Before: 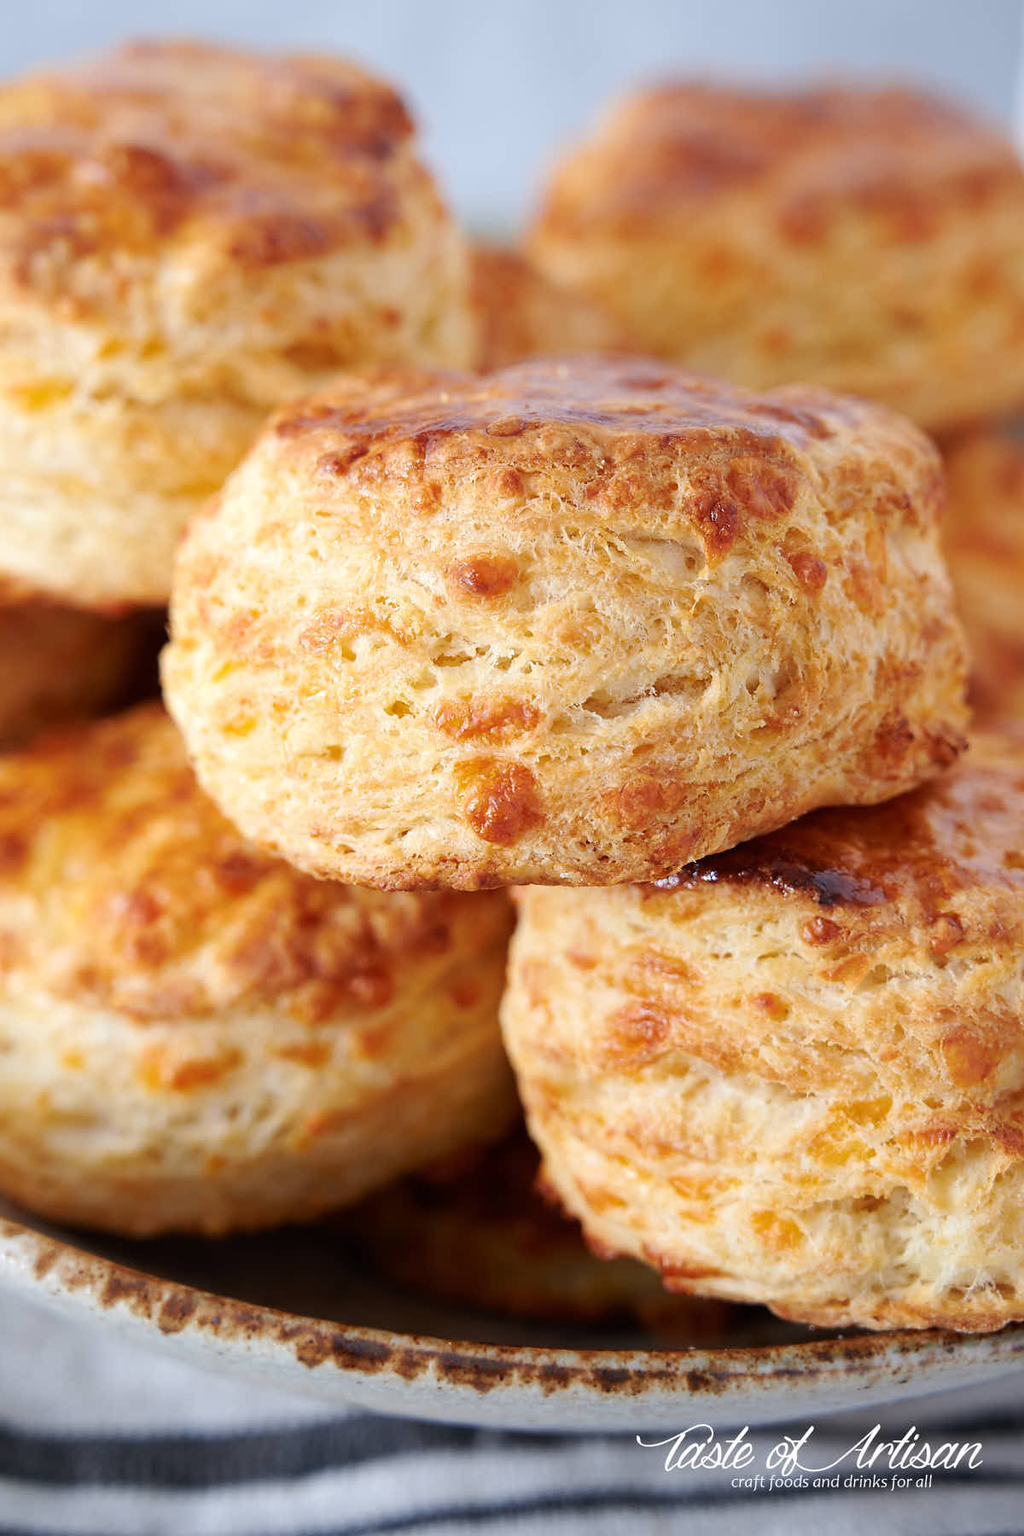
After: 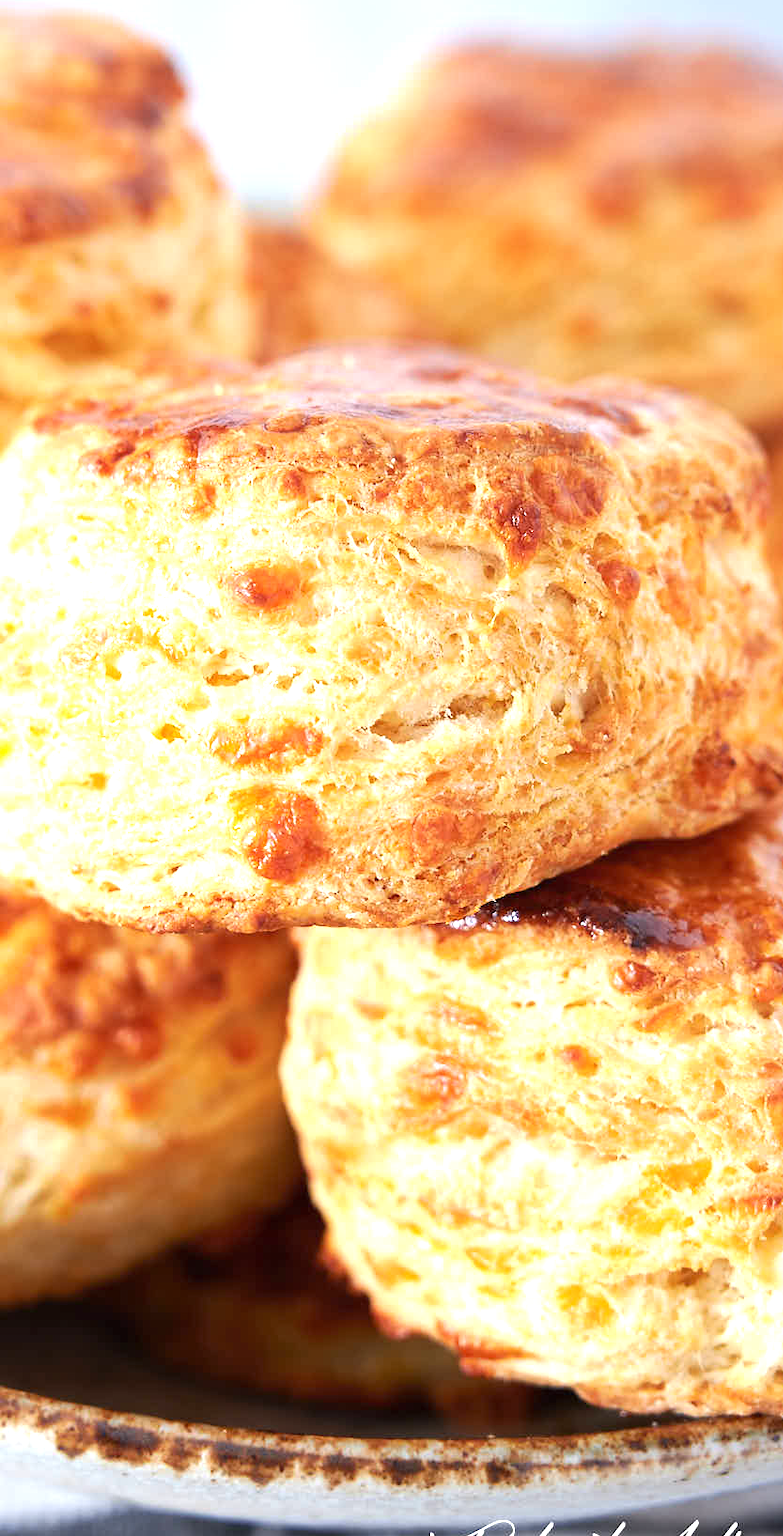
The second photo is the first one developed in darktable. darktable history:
exposure: black level correction 0, exposure 0.9 EV, compensate highlight preservation false
crop and rotate: left 24.034%, top 2.838%, right 6.406%, bottom 6.299%
white balance: emerald 1
